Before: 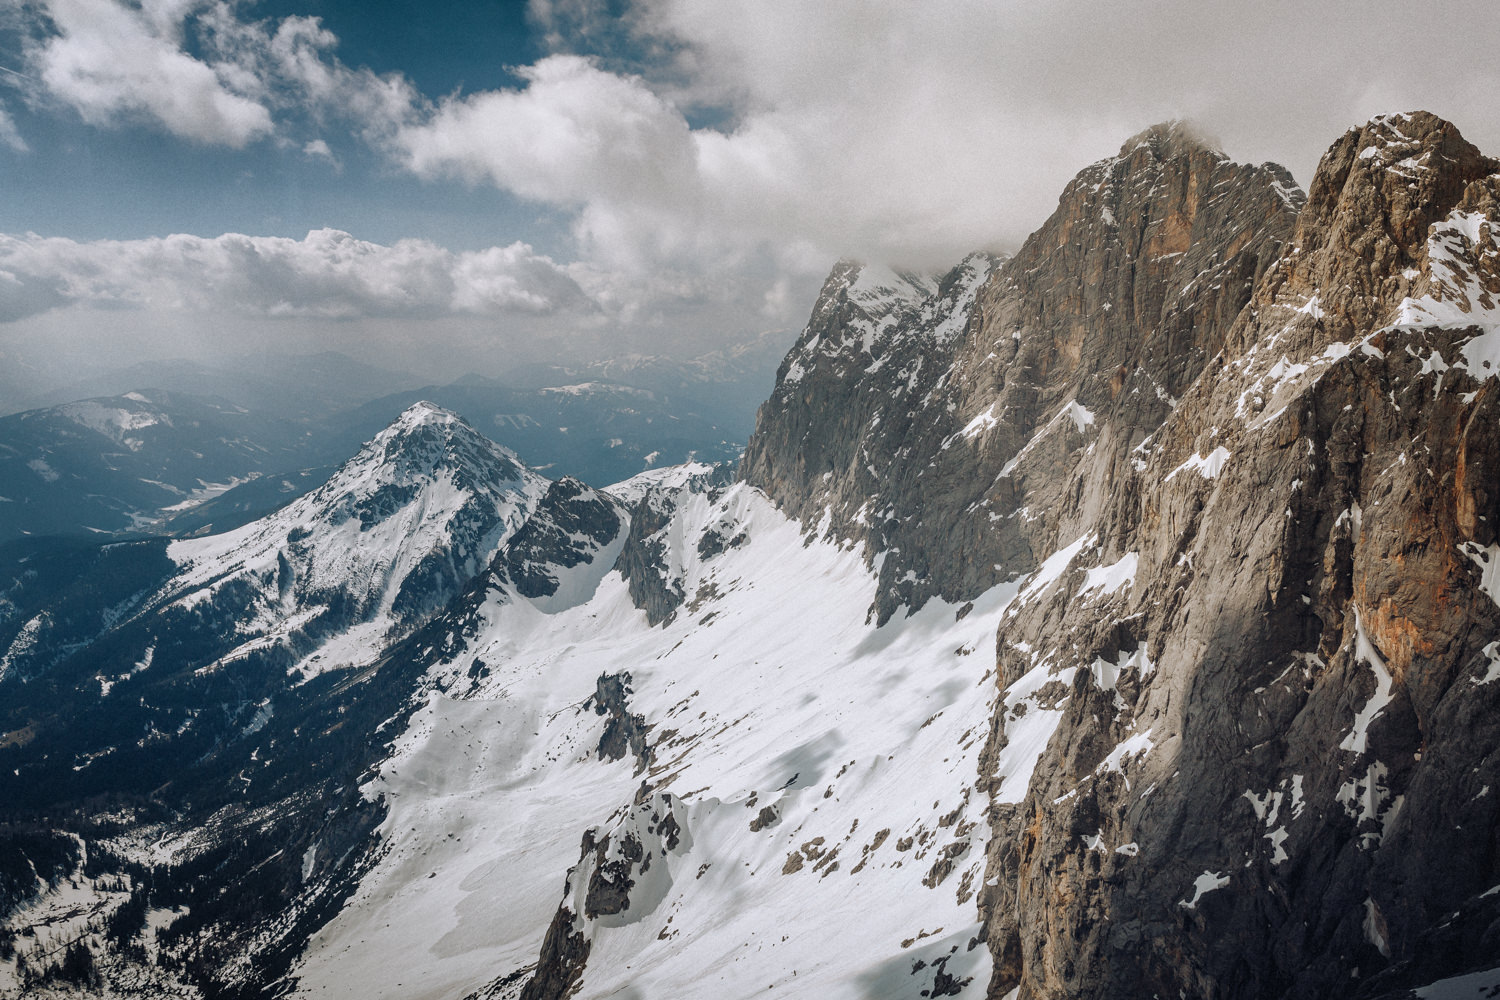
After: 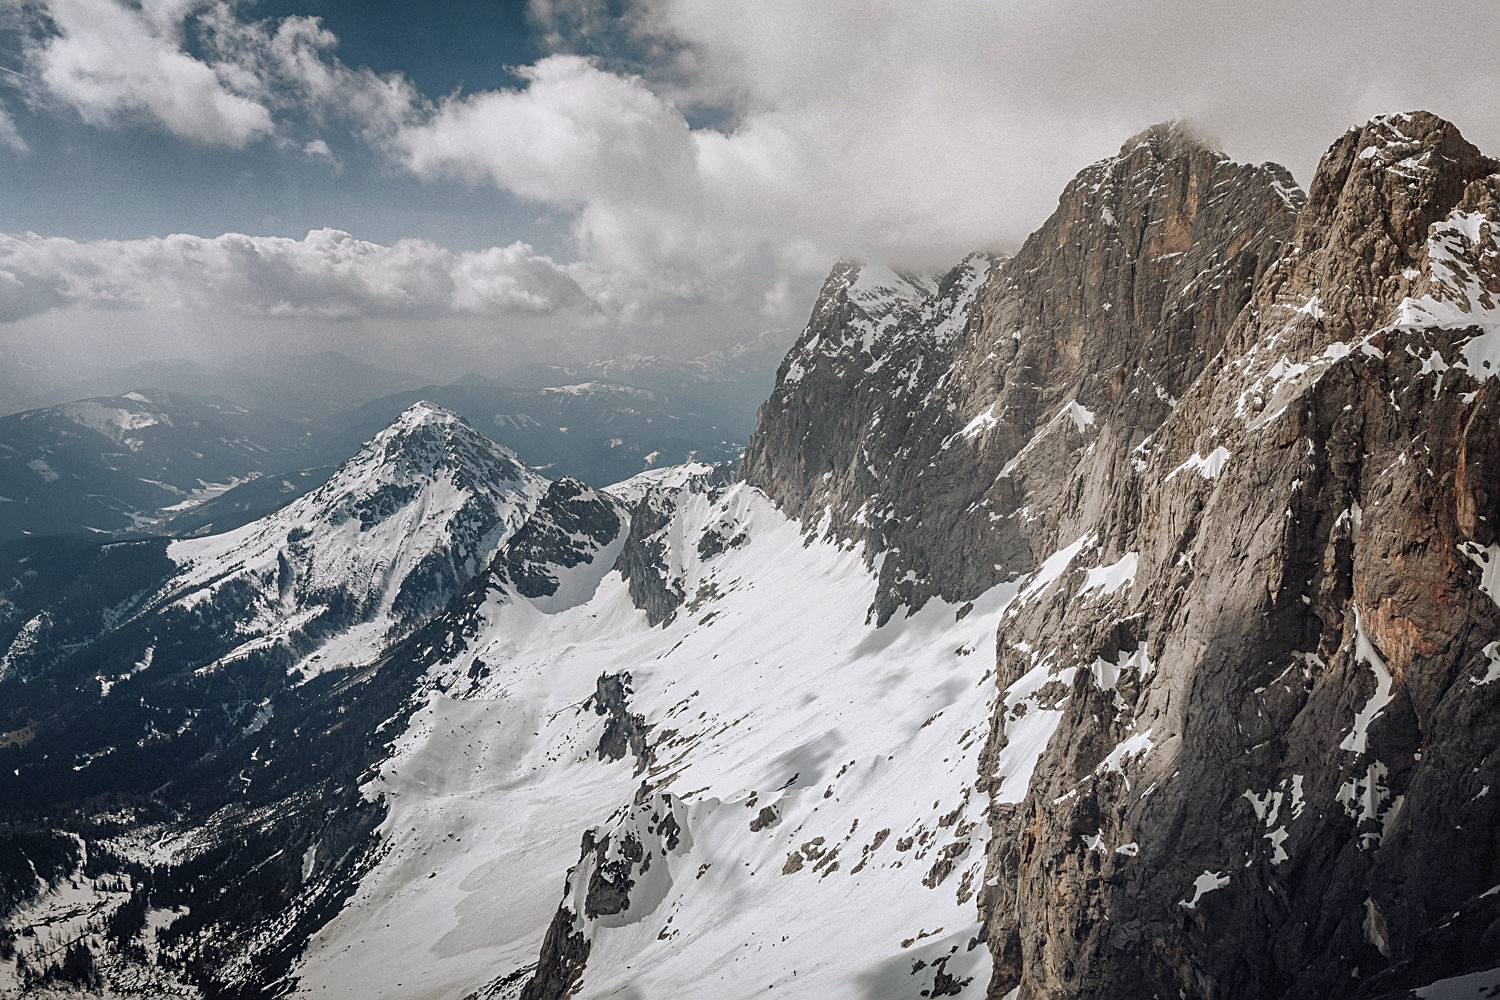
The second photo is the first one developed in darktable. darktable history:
color balance rgb: power › chroma 0.318%, power › hue 24.95°, perceptual saturation grading › global saturation -27.068%
sharpen: on, module defaults
